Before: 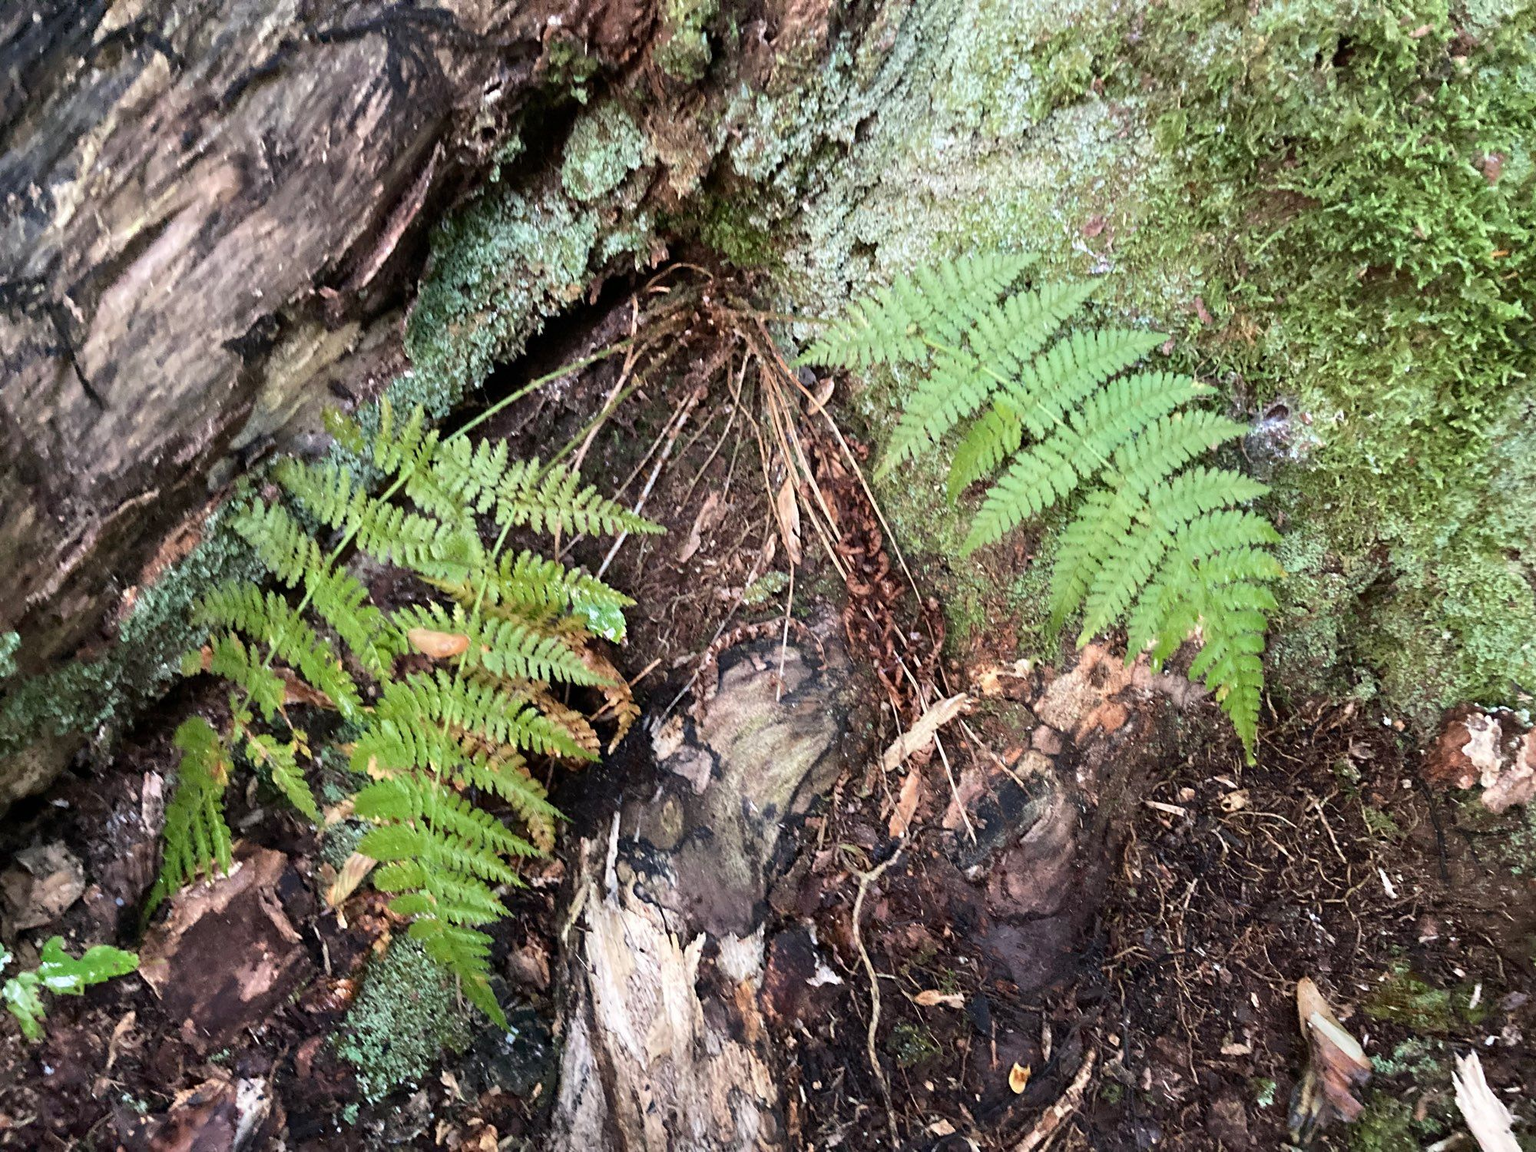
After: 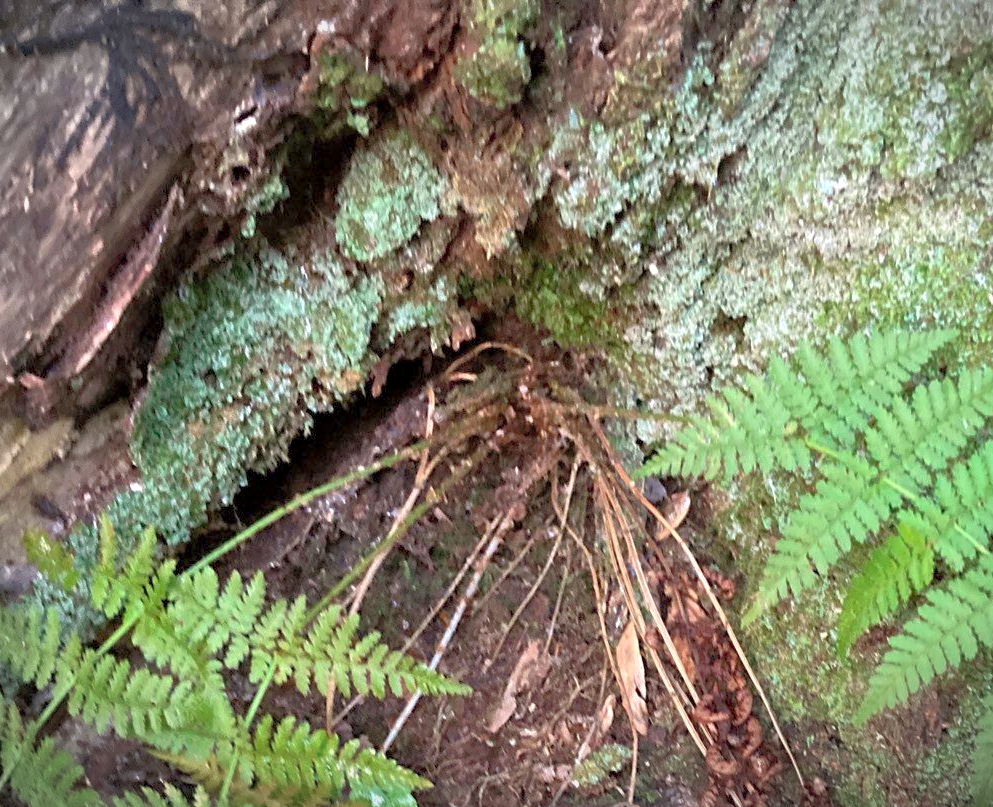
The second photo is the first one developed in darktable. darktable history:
color correction: highlights b* -0.009
crop: left 19.836%, right 30.485%, bottom 46.173%
exposure: black level correction 0, exposure 0.593 EV, compensate highlight preservation false
vignetting: fall-off start 100.5%, width/height ratio 1.31
tone curve: curves: ch0 [(0.013, 0) (0.061, 0.068) (0.239, 0.256) (0.502, 0.505) (0.683, 0.676) (0.761, 0.773) (0.858, 0.858) (0.987, 0.945)]; ch1 [(0, 0) (0.172, 0.123) (0.304, 0.267) (0.414, 0.395) (0.472, 0.473) (0.502, 0.508) (0.521, 0.528) (0.583, 0.595) (0.654, 0.673) (0.728, 0.761) (1, 1)]; ch2 [(0, 0) (0.411, 0.424) (0.485, 0.476) (0.502, 0.502) (0.553, 0.557) (0.57, 0.576) (1, 1)], color space Lab, independent channels, preserve colors none
shadows and highlights: on, module defaults
tone equalizer: -8 EV 0.232 EV, -7 EV 0.432 EV, -6 EV 0.396 EV, -5 EV 0.279 EV, -3 EV -0.273 EV, -2 EV -0.419 EV, -1 EV -0.407 EV, +0 EV -0.221 EV, edges refinement/feathering 500, mask exposure compensation -1.57 EV, preserve details no
